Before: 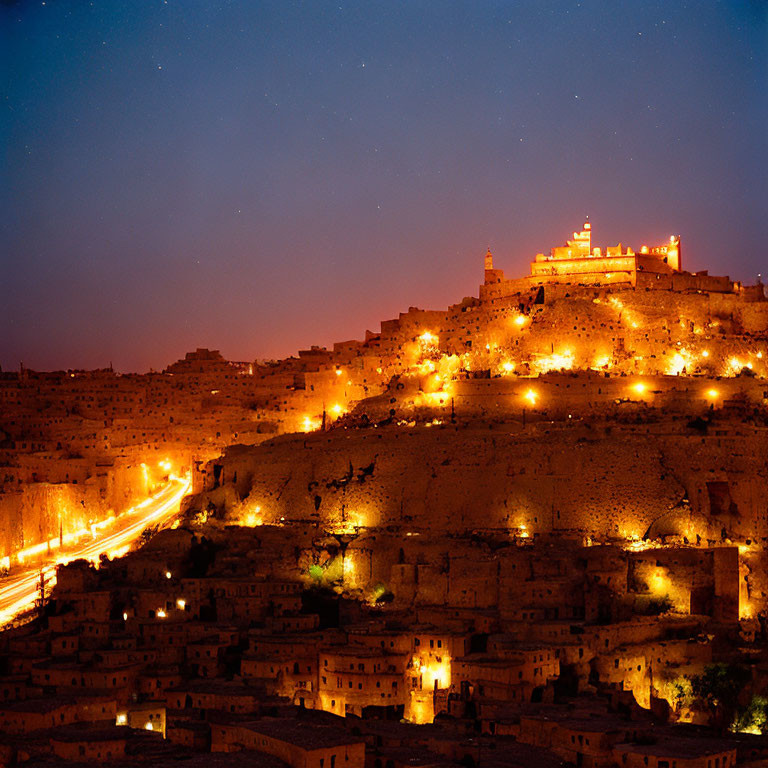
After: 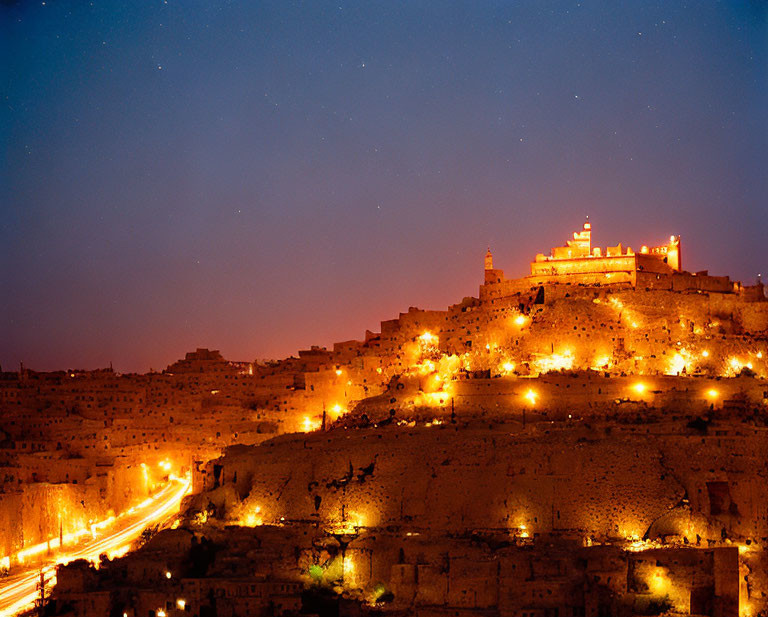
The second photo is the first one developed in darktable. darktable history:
crop: bottom 19.59%
